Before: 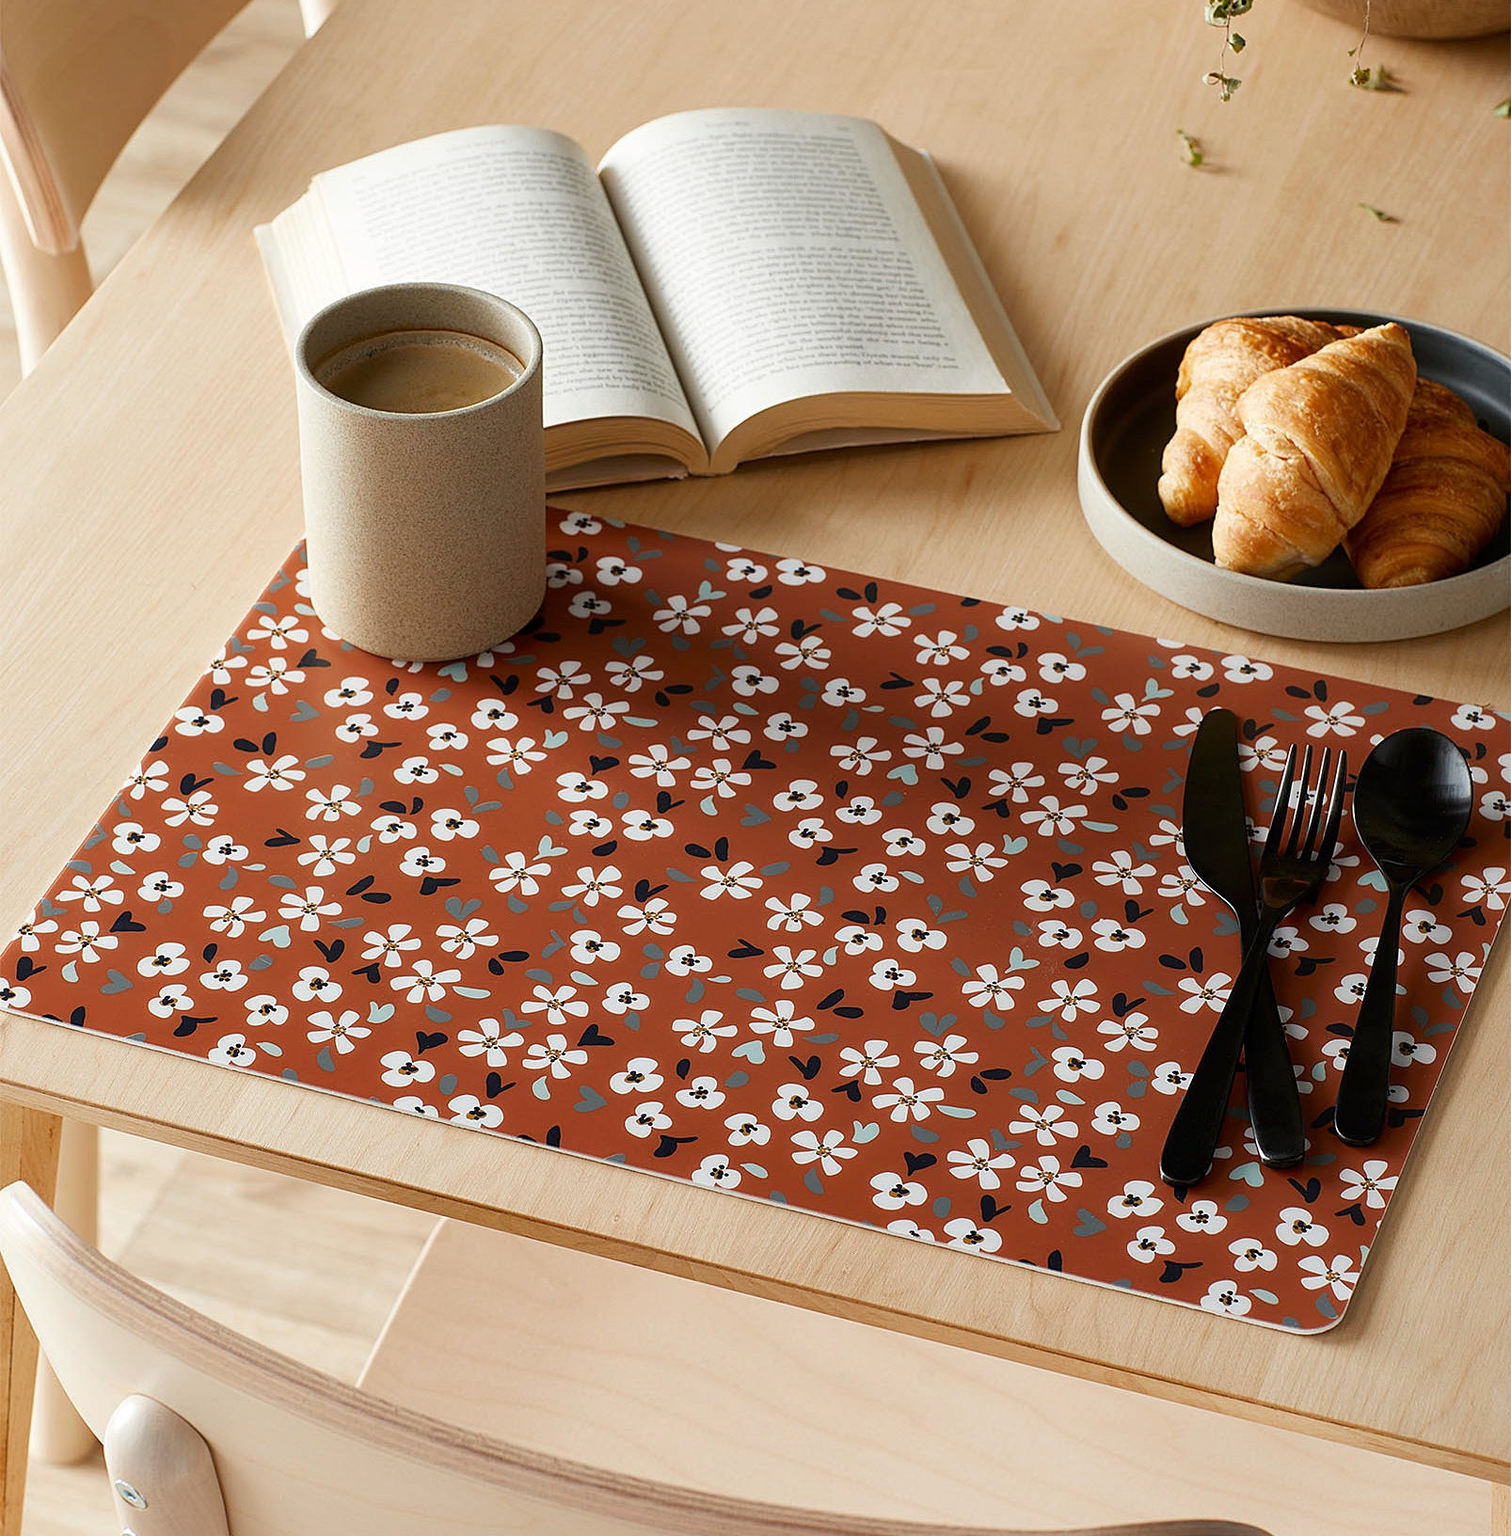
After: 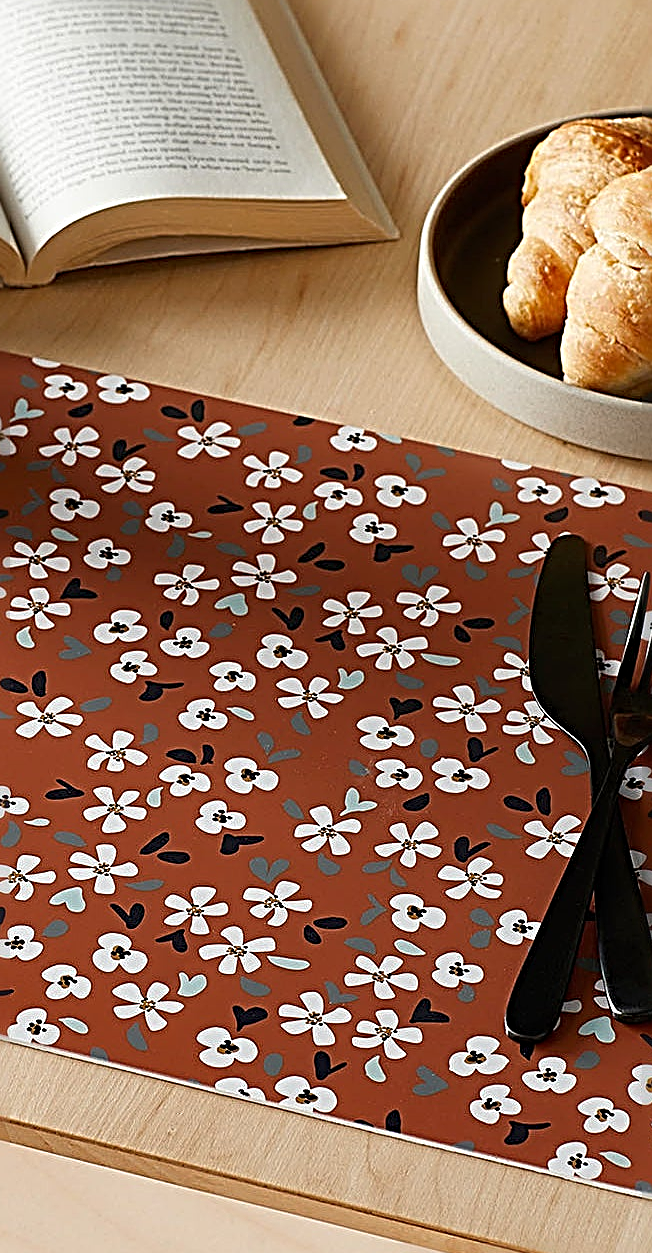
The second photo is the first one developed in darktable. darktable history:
sharpen: radius 3.695, amount 0.935
crop: left 45.367%, top 13.433%, right 13.975%, bottom 9.814%
